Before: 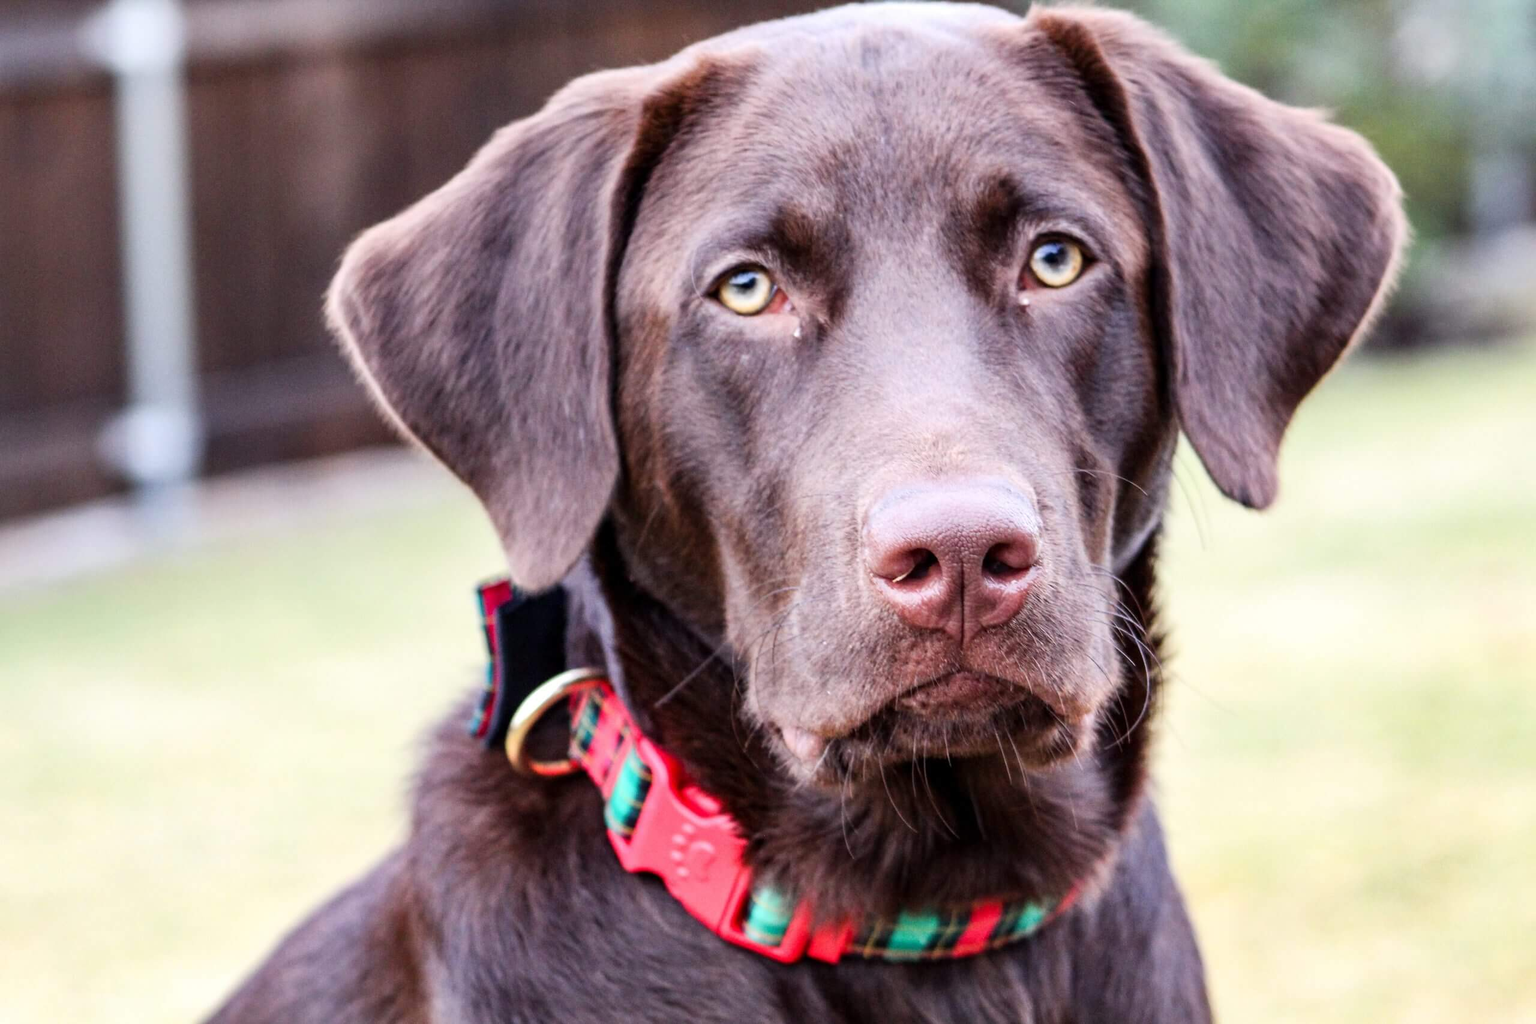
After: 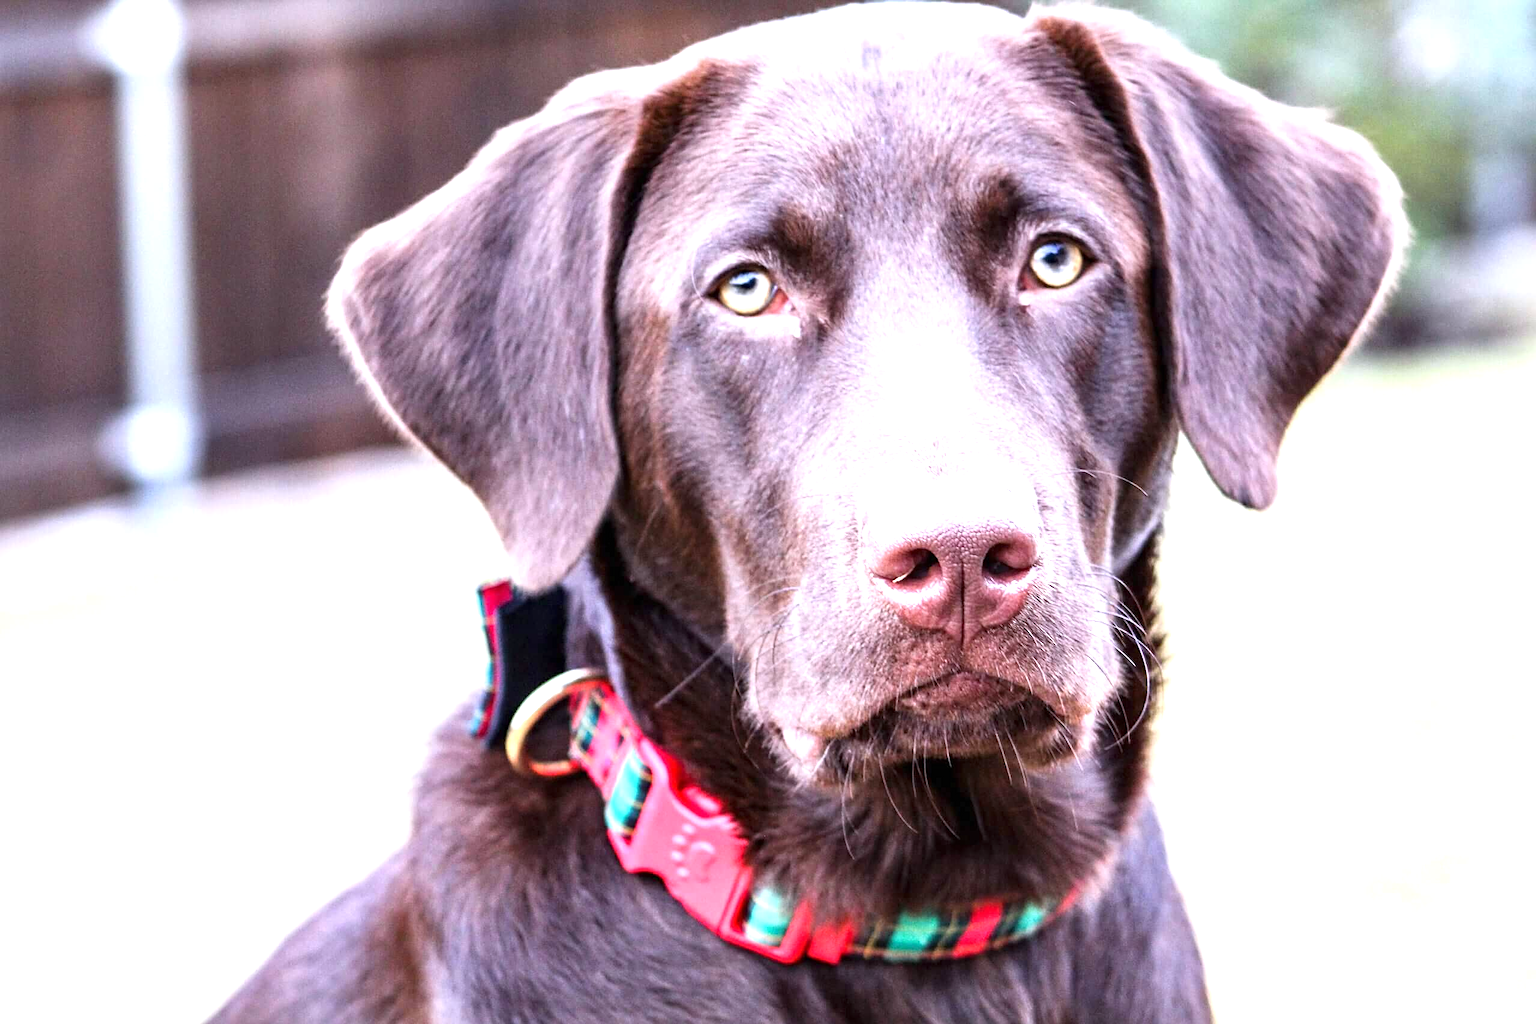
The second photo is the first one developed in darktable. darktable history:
sharpen: on, module defaults
exposure: black level correction 0, exposure 0.9 EV, compensate exposure bias true, compensate highlight preservation false
white balance: red 0.984, blue 1.059
